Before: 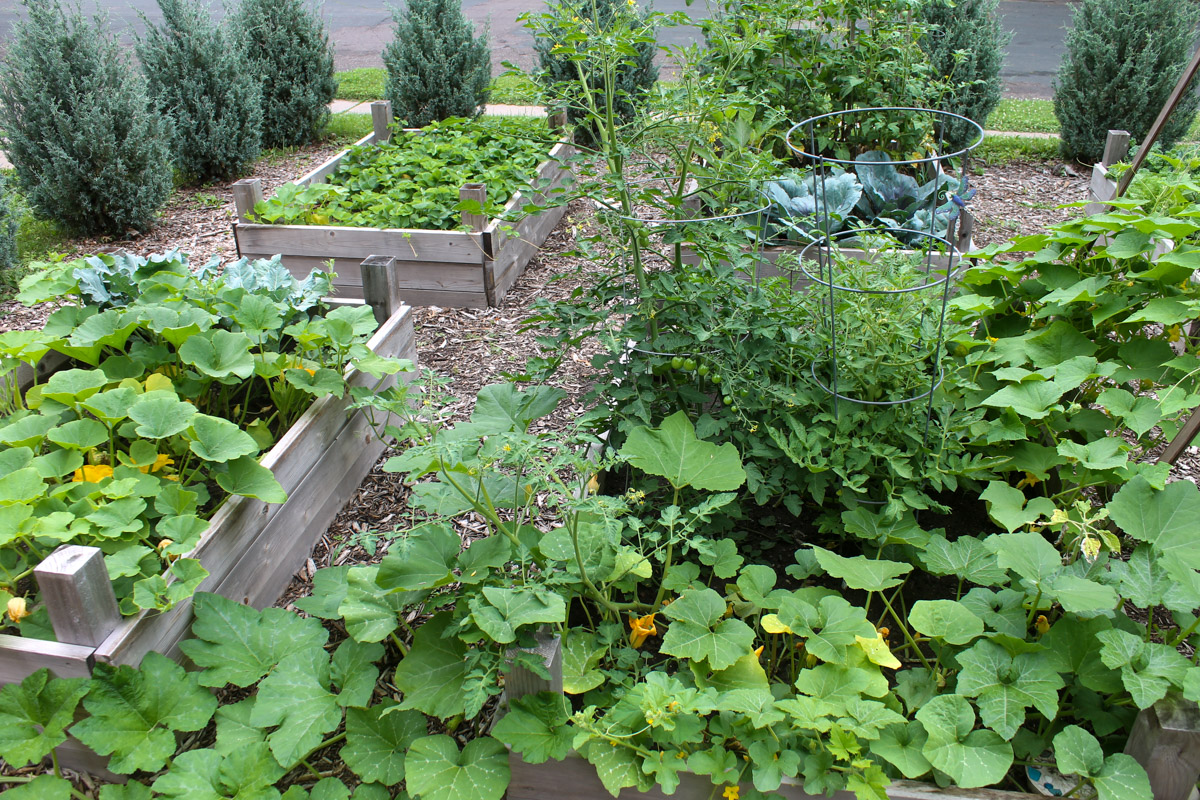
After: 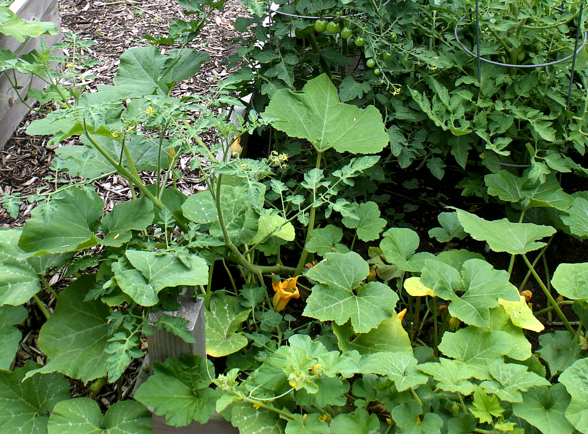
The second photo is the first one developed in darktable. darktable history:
crop: left 29.792%, top 42.19%, right 21.125%, bottom 3.489%
local contrast: mode bilateral grid, contrast 24, coarseness 60, detail 151%, midtone range 0.2
